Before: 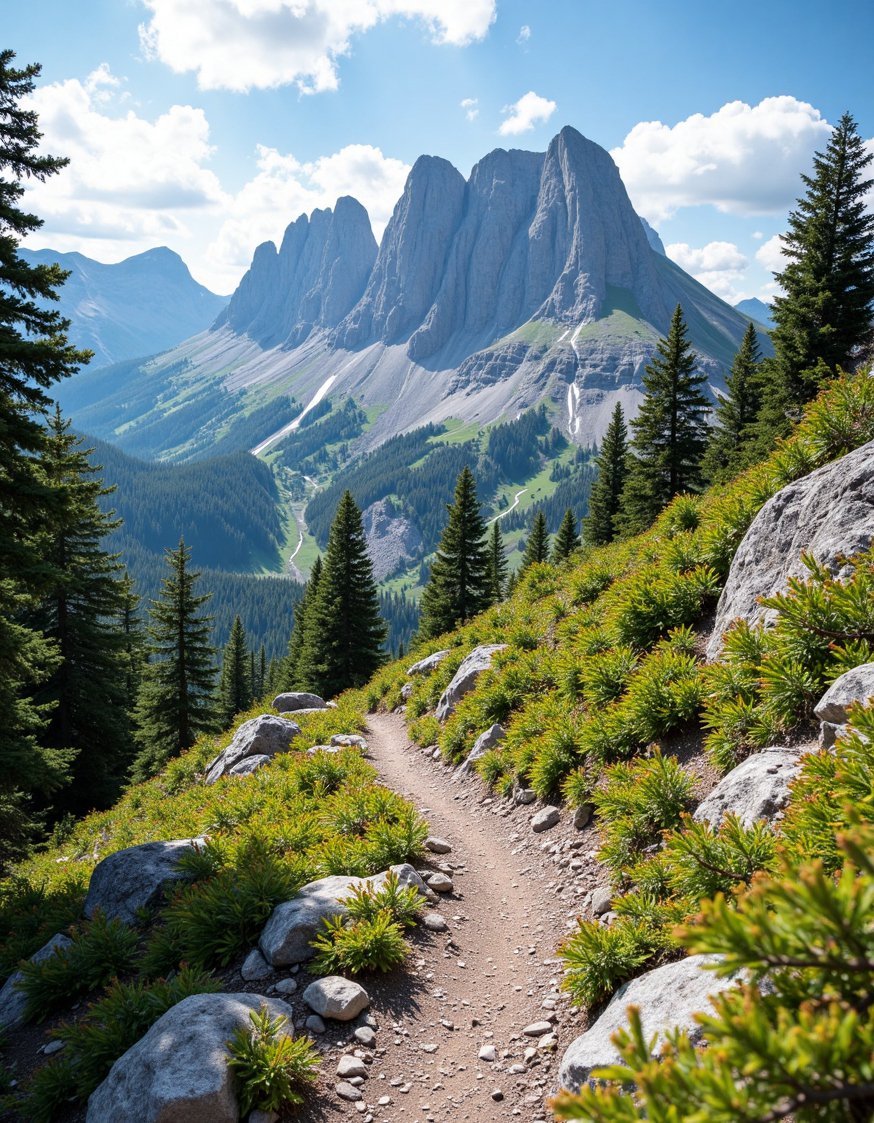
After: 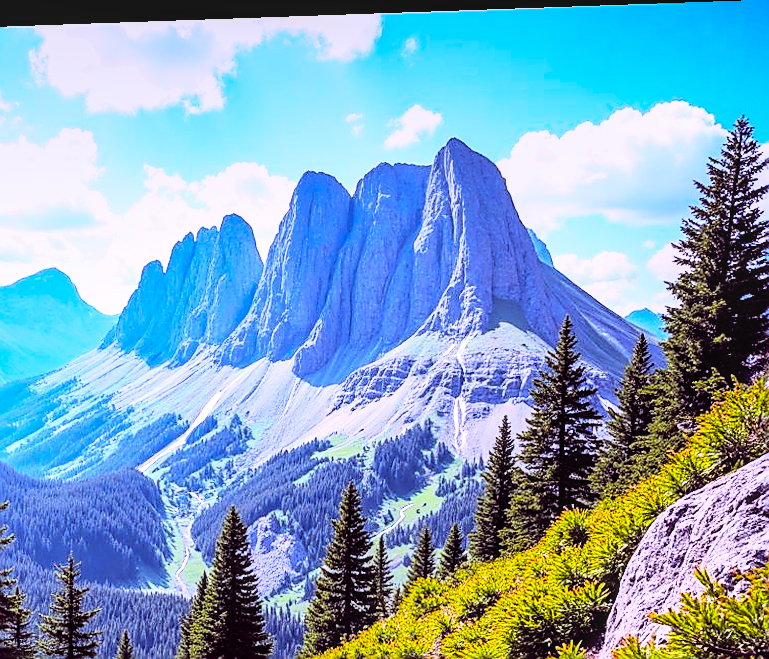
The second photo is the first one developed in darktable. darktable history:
rgb curve: curves: ch0 [(0, 0) (0.21, 0.15) (0.24, 0.21) (0.5, 0.75) (0.75, 0.96) (0.89, 0.99) (1, 1)]; ch1 [(0, 0.02) (0.21, 0.13) (0.25, 0.2) (0.5, 0.67) (0.75, 0.9) (0.89, 0.97) (1, 1)]; ch2 [(0, 0.02) (0.21, 0.13) (0.25, 0.2) (0.5, 0.67) (0.75, 0.9) (0.89, 0.97) (1, 1)], compensate middle gray true
sharpen: radius 1.4, amount 1.25, threshold 0.7
white balance: red 0.948, green 1.02, blue 1.176
rotate and perspective: lens shift (horizontal) -0.055, automatic cropping off
local contrast: on, module defaults
crop and rotate: left 11.812%, bottom 42.776%
shadows and highlights: on, module defaults
color balance rgb: shadows lift › chroma 6.43%, shadows lift › hue 305.74°, highlights gain › chroma 2.43%, highlights gain › hue 35.74°, global offset › chroma 0.28%, global offset › hue 320.29°, linear chroma grading › global chroma 5.5%, perceptual saturation grading › global saturation 30%, contrast 5.15%
